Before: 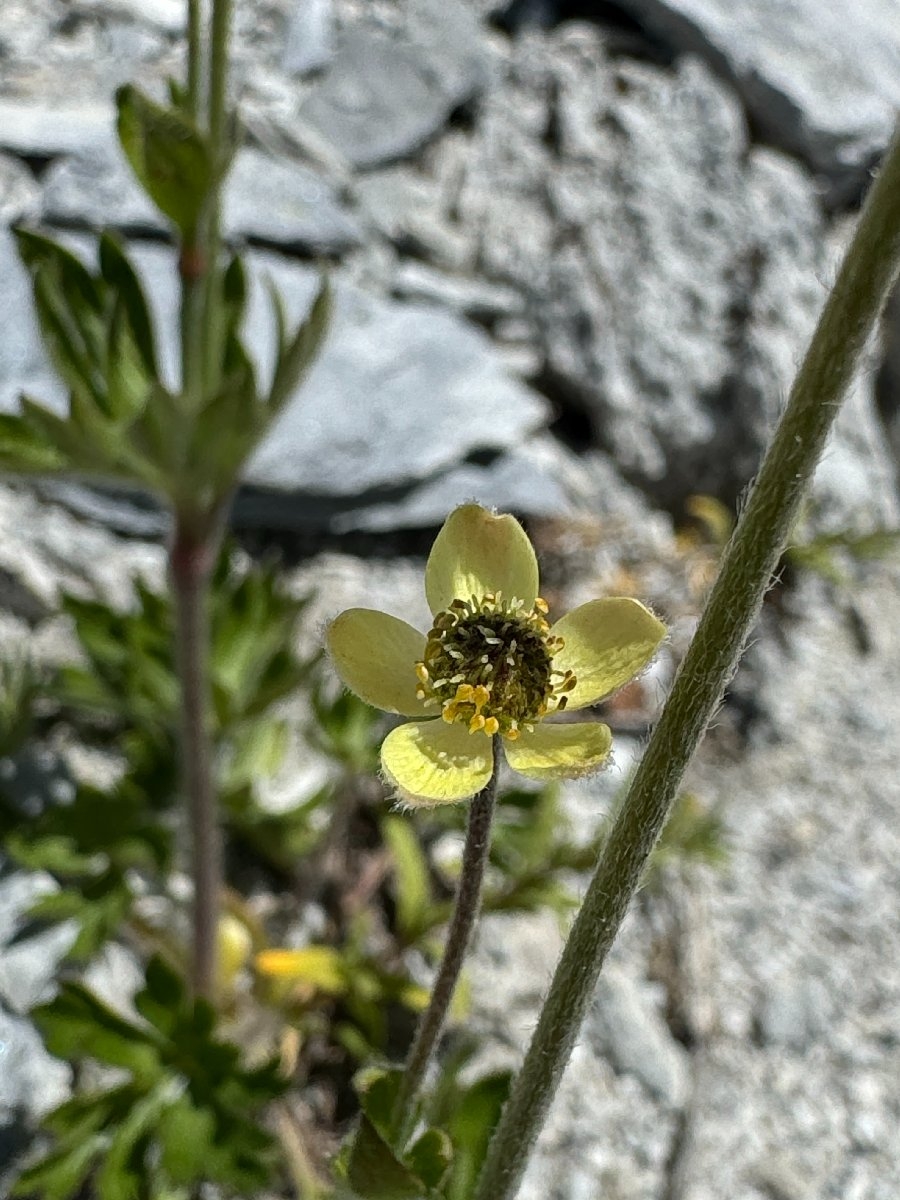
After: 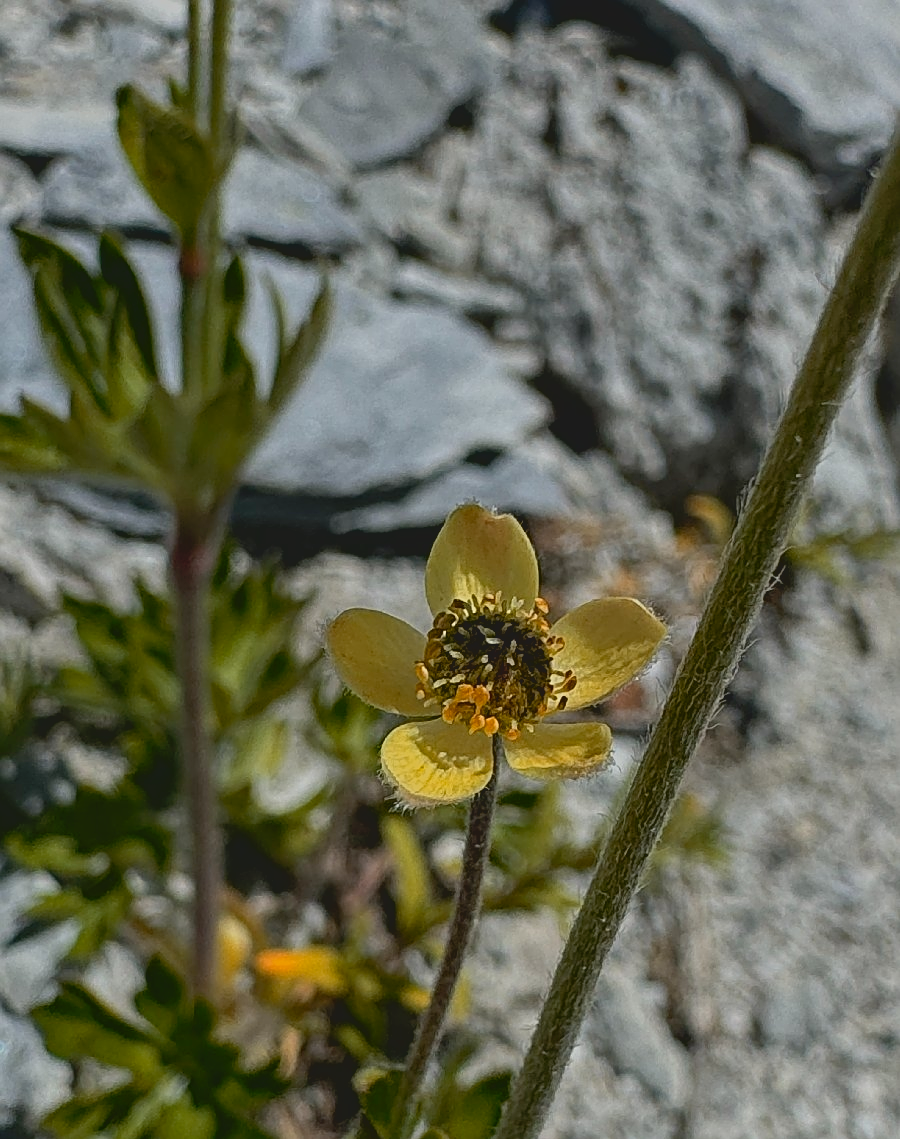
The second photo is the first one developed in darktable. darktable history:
crop and rotate: top 0.003%, bottom 5.057%
contrast brightness saturation: contrast -0.198, saturation 0.189
sharpen: on, module defaults
contrast equalizer: octaves 7, y [[0.5, 0.504, 0.515, 0.527, 0.535, 0.534], [0.5 ×6], [0.491, 0.387, 0.179, 0.068, 0.068, 0.068], [0 ×5, 0.023], [0 ×6]]
exposure: black level correction 0.009, exposure -0.631 EV, compensate highlight preservation false
color zones: curves: ch1 [(0, 0.455) (0.063, 0.455) (0.286, 0.495) (0.429, 0.5) (0.571, 0.5) (0.714, 0.5) (0.857, 0.5) (1, 0.455)]; ch2 [(0, 0.532) (0.063, 0.521) (0.233, 0.447) (0.429, 0.489) (0.571, 0.5) (0.714, 0.5) (0.857, 0.5) (1, 0.532)]
